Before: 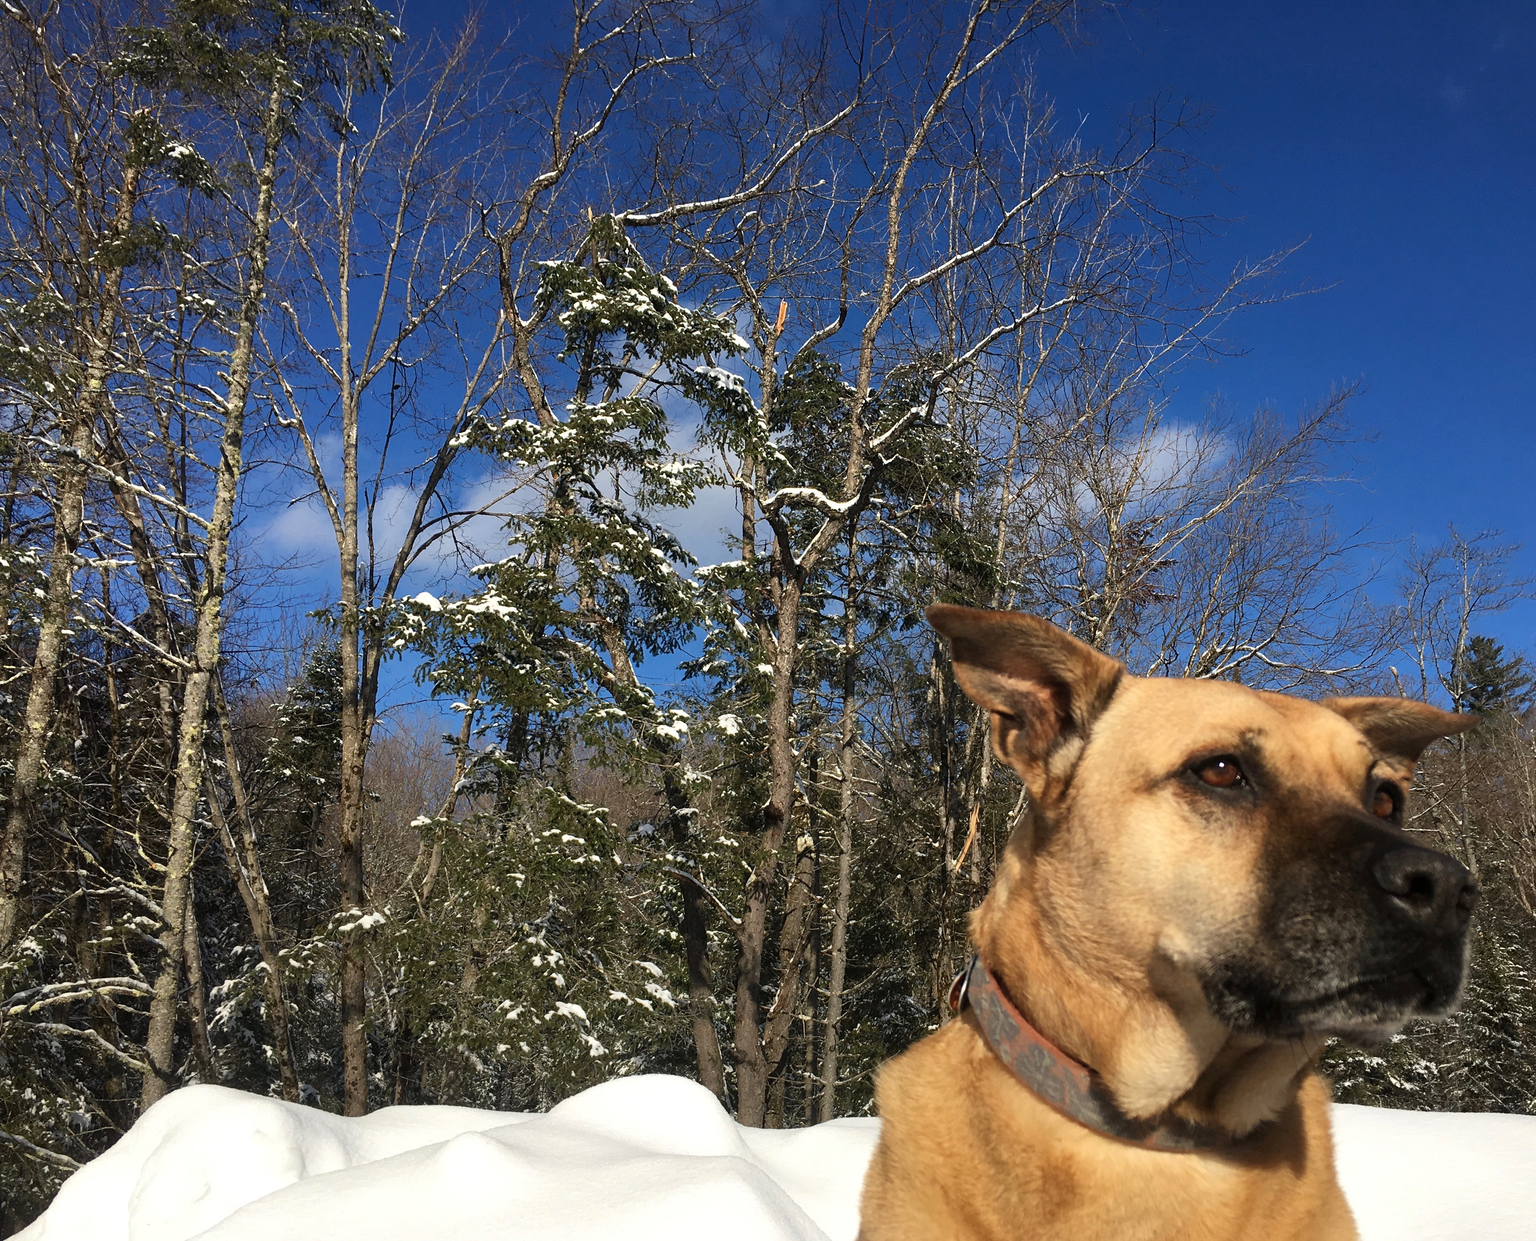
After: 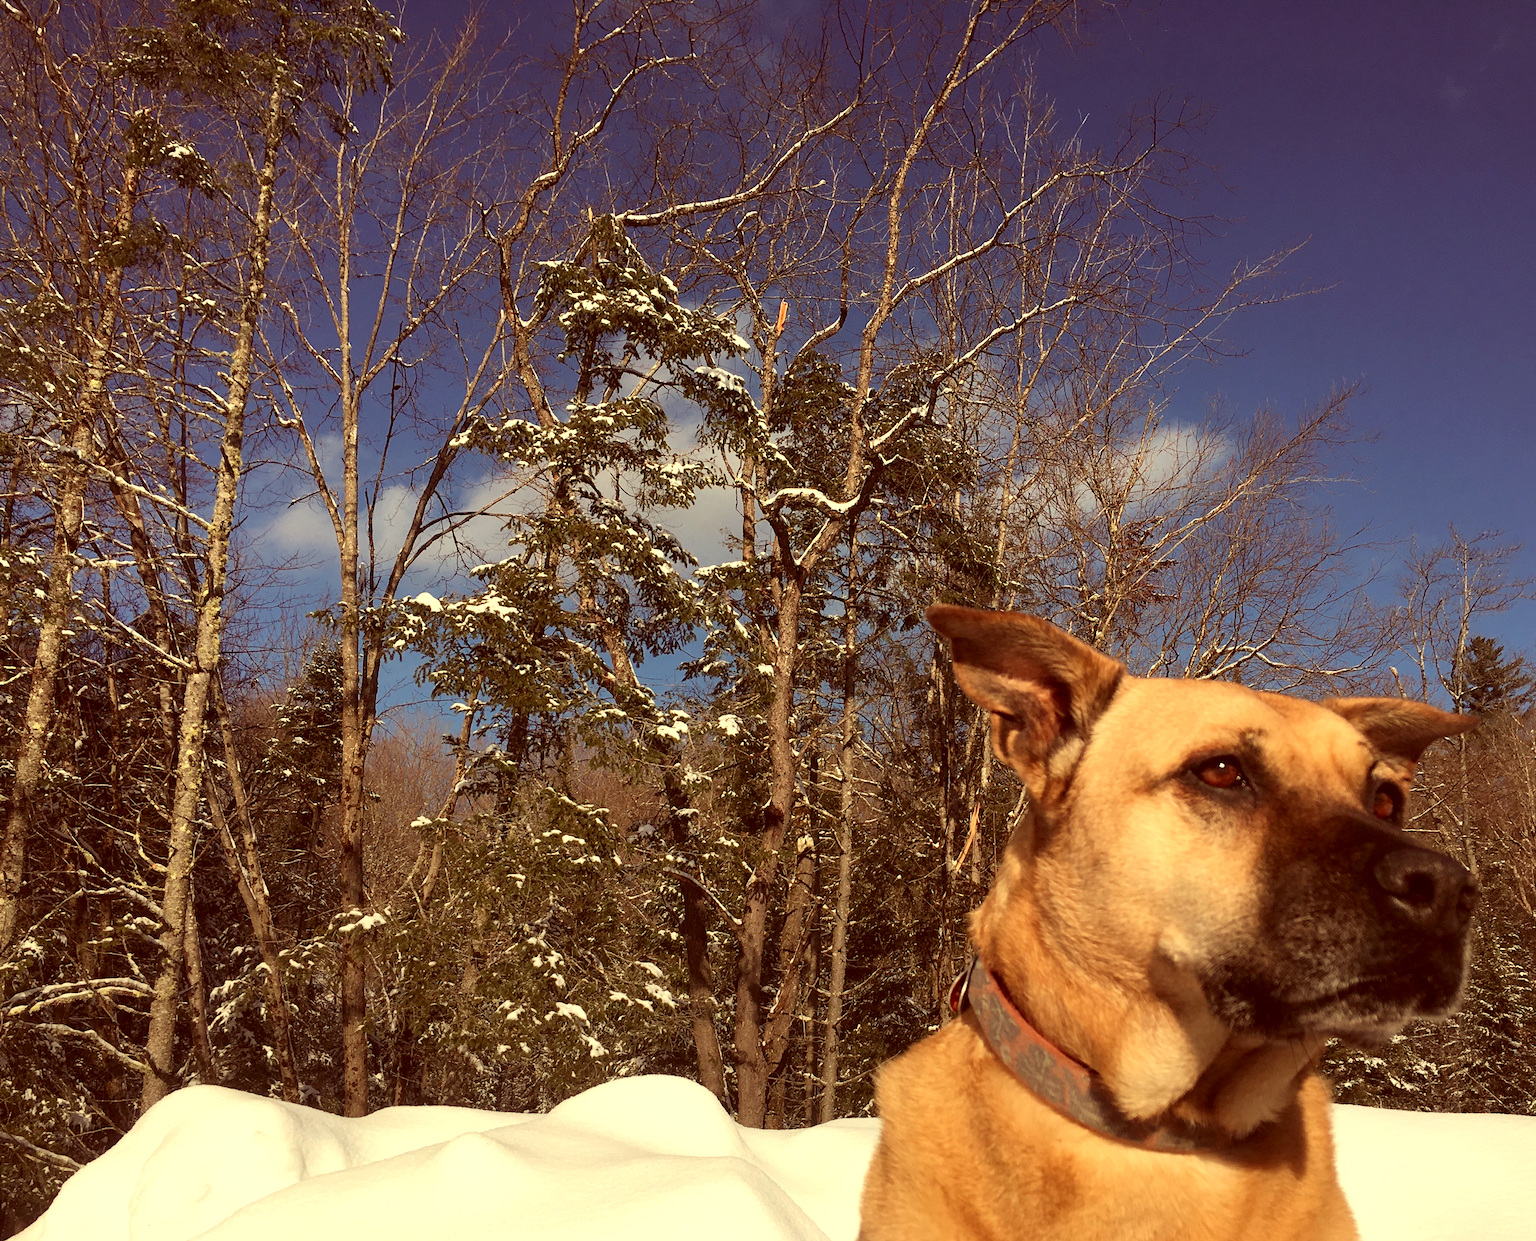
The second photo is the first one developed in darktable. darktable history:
white balance: red 1.123, blue 0.83
color correction: highlights a* -7.23, highlights b* -0.161, shadows a* 20.08, shadows b* 11.73
